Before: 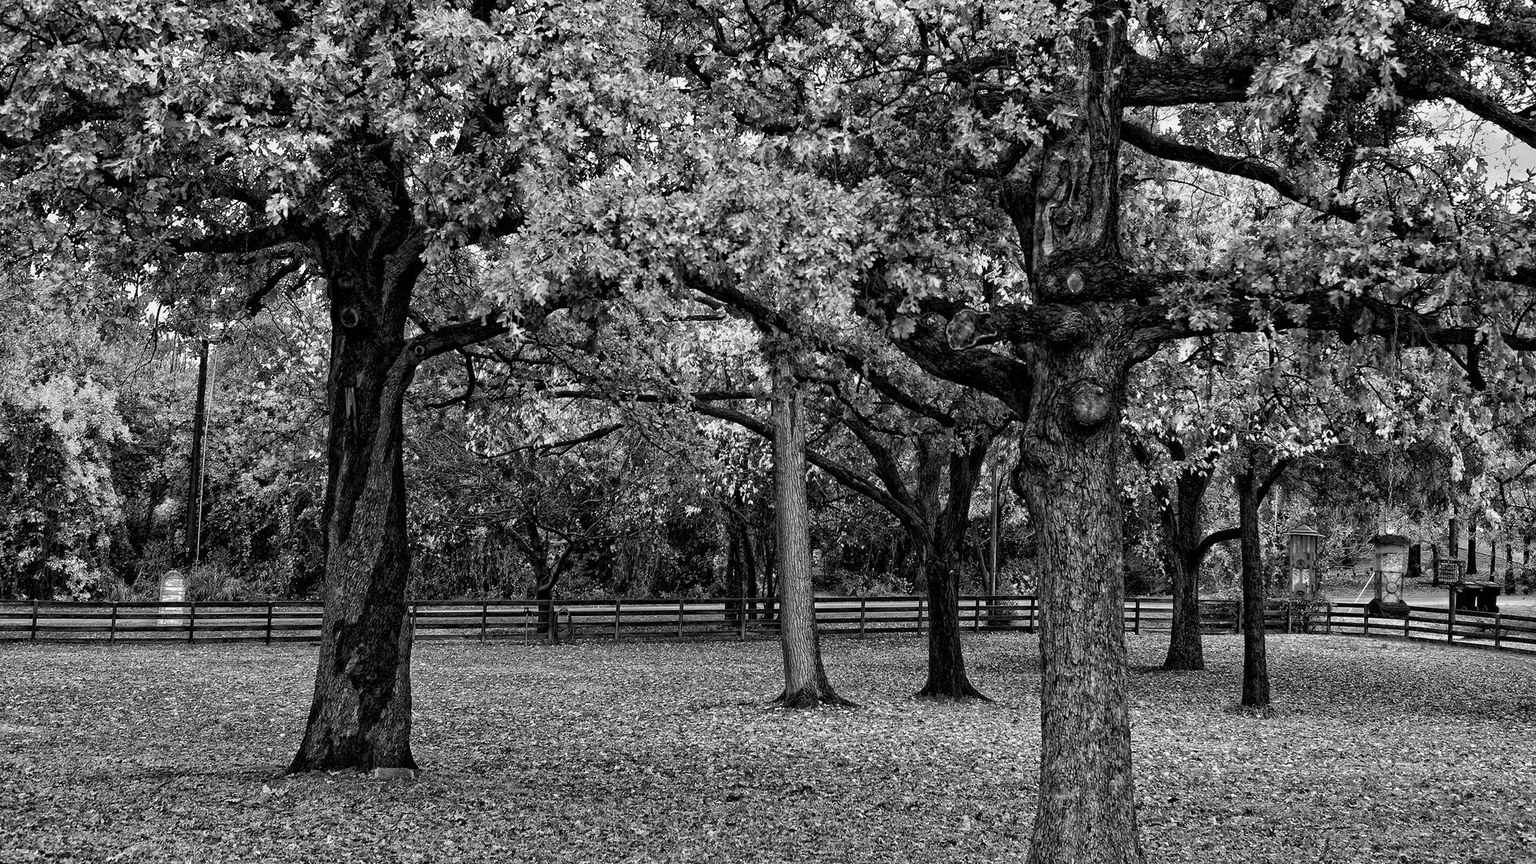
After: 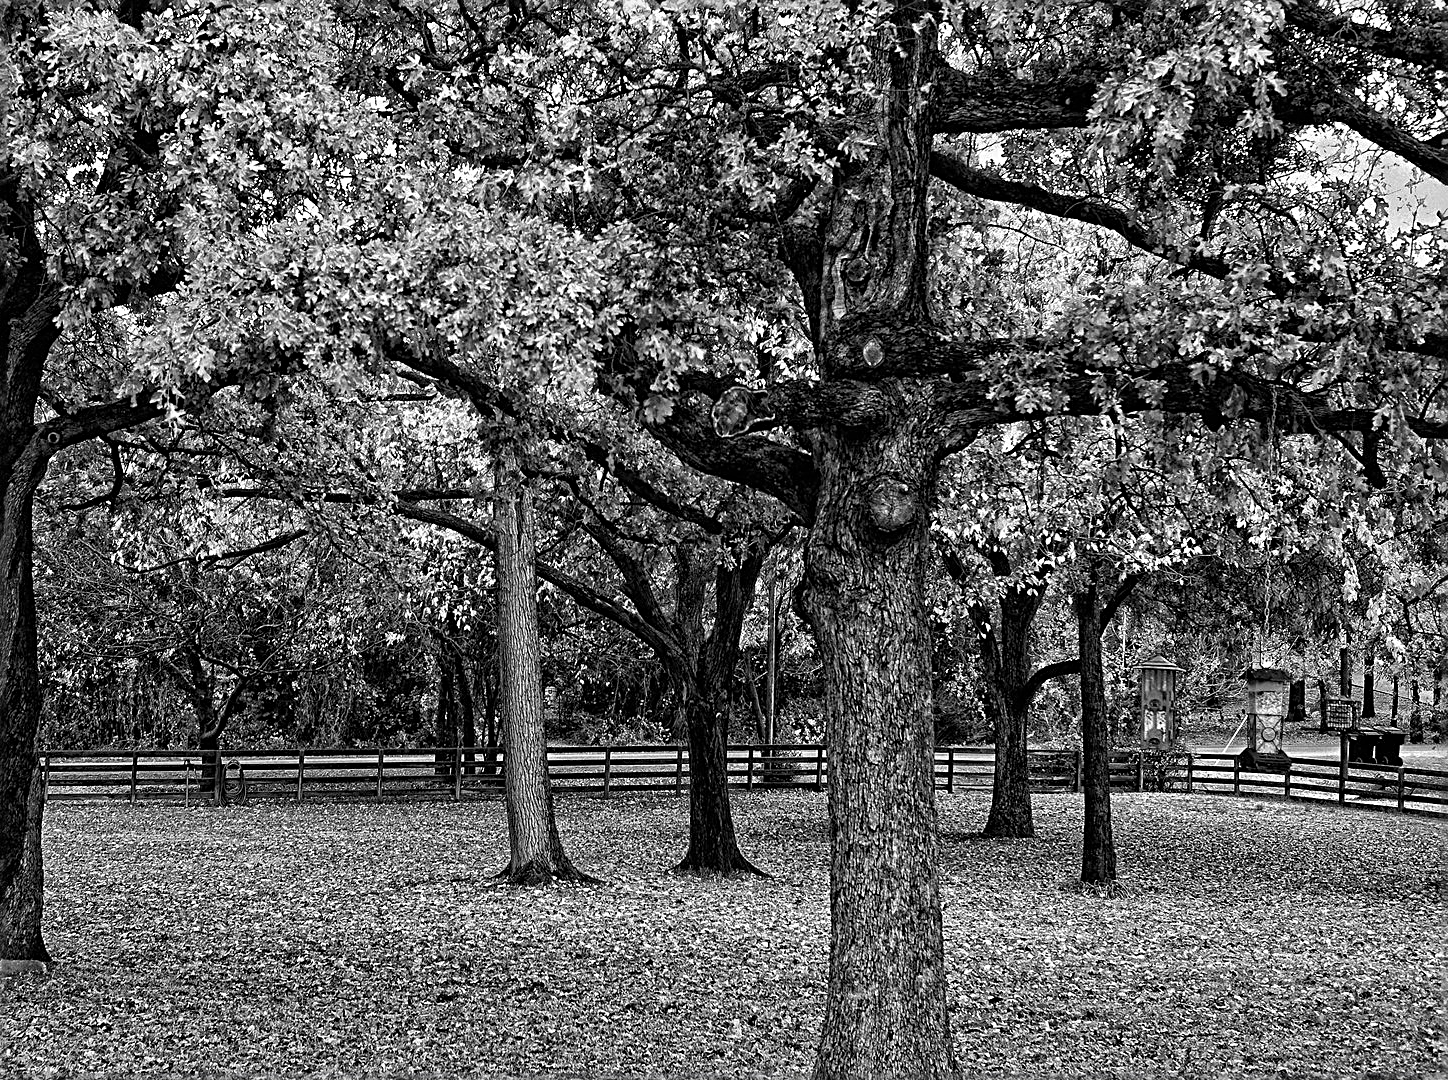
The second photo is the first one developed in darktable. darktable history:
crop and rotate: left 24.581%
exposure: exposure 0.086 EV, compensate highlight preservation false
sharpen: radius 2.617, amount 0.696
